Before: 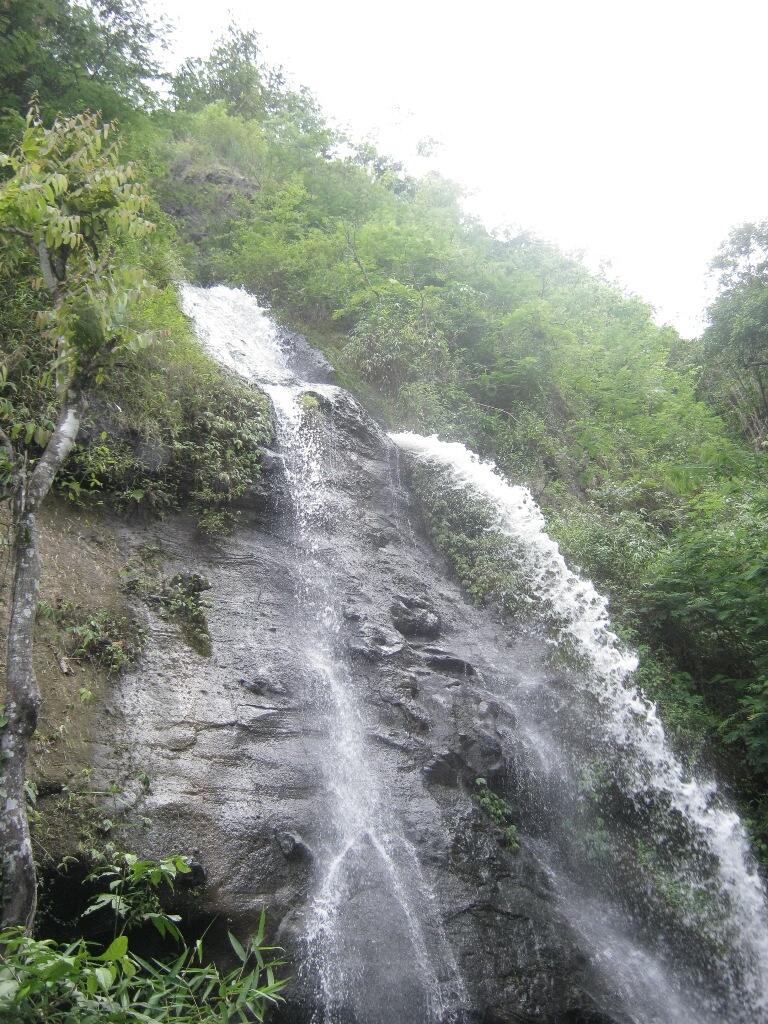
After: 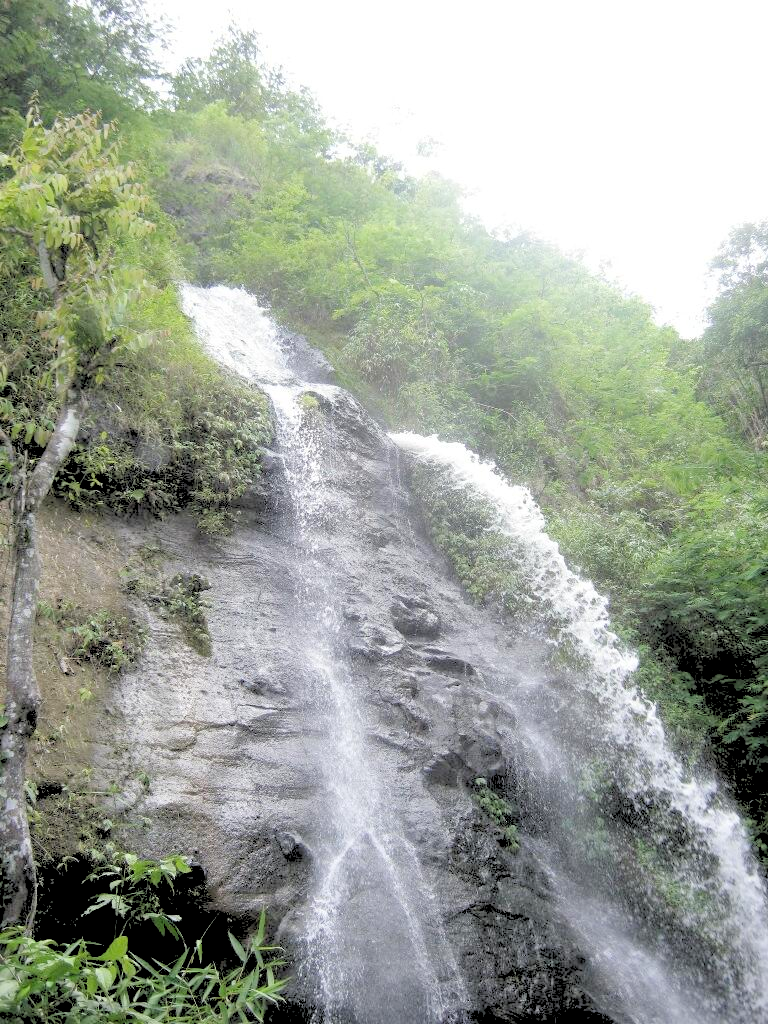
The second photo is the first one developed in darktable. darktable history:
rgb levels: levels [[0.027, 0.429, 0.996], [0, 0.5, 1], [0, 0.5, 1]]
color balance: mode lift, gamma, gain (sRGB)
